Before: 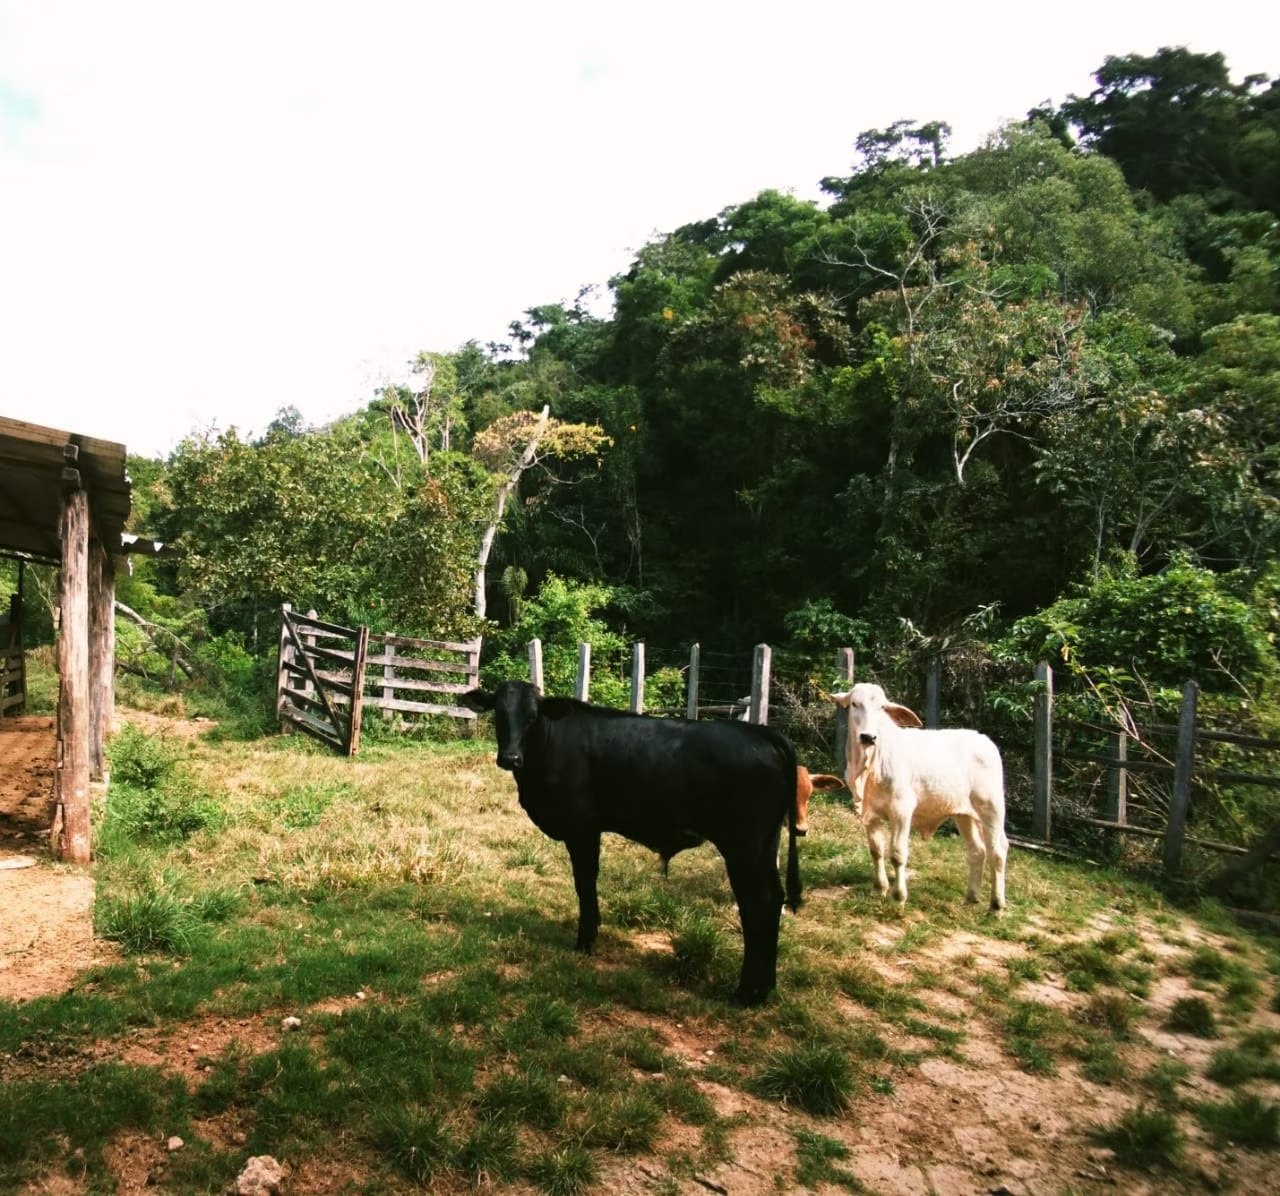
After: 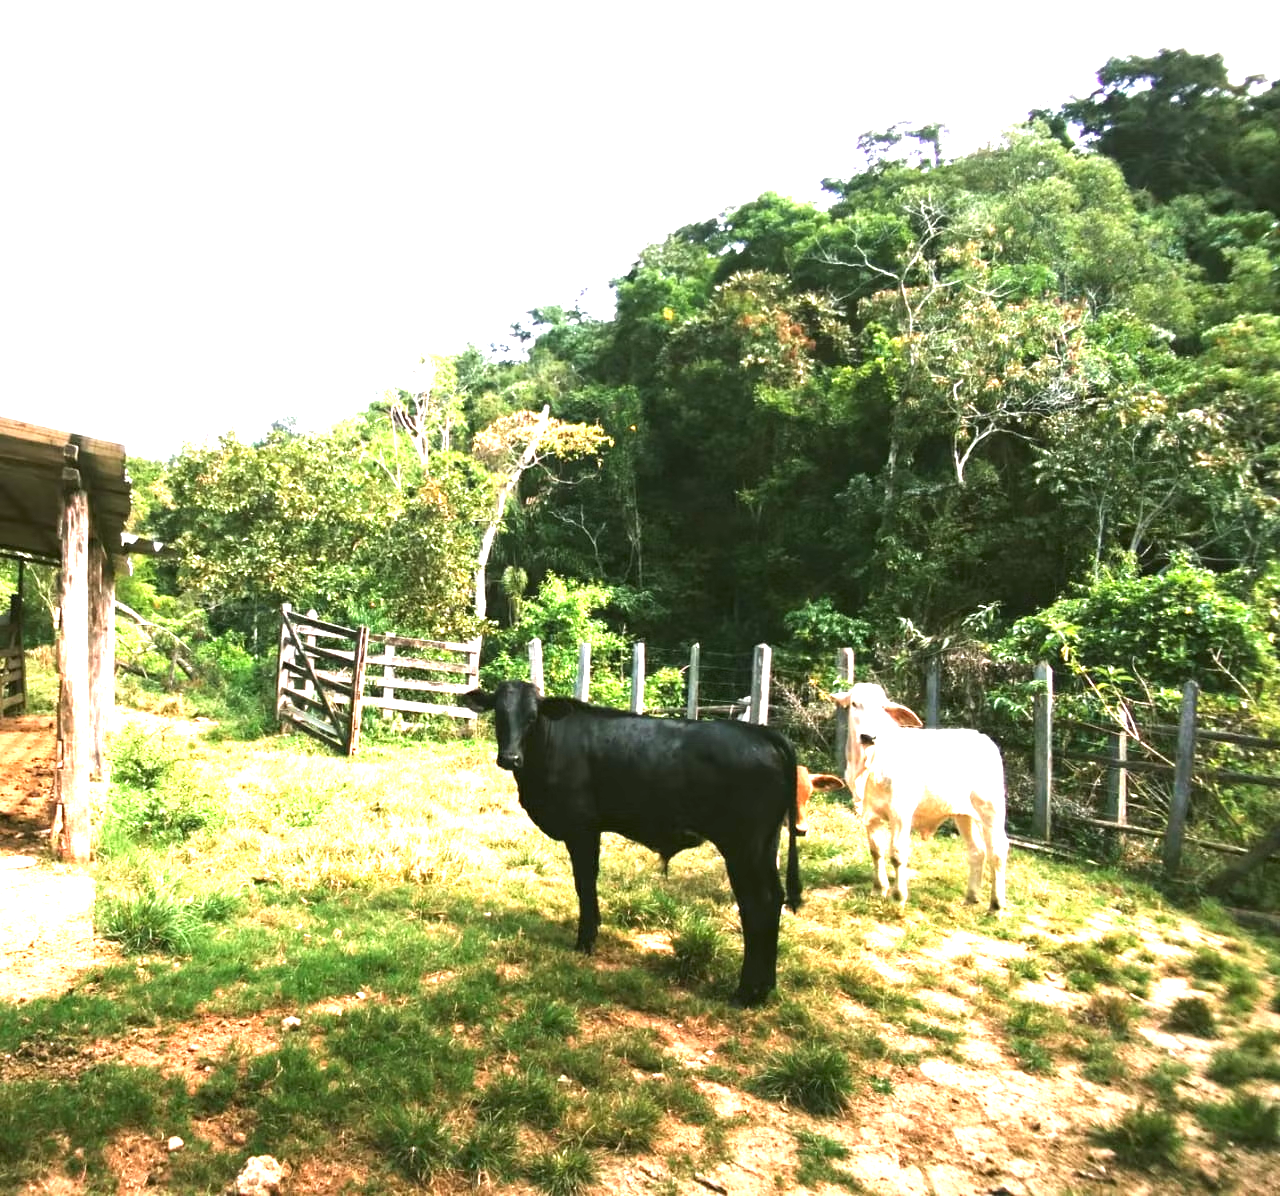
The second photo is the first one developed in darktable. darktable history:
exposure: black level correction 0, exposure 1.751 EV, compensate exposure bias true, compensate highlight preservation false
